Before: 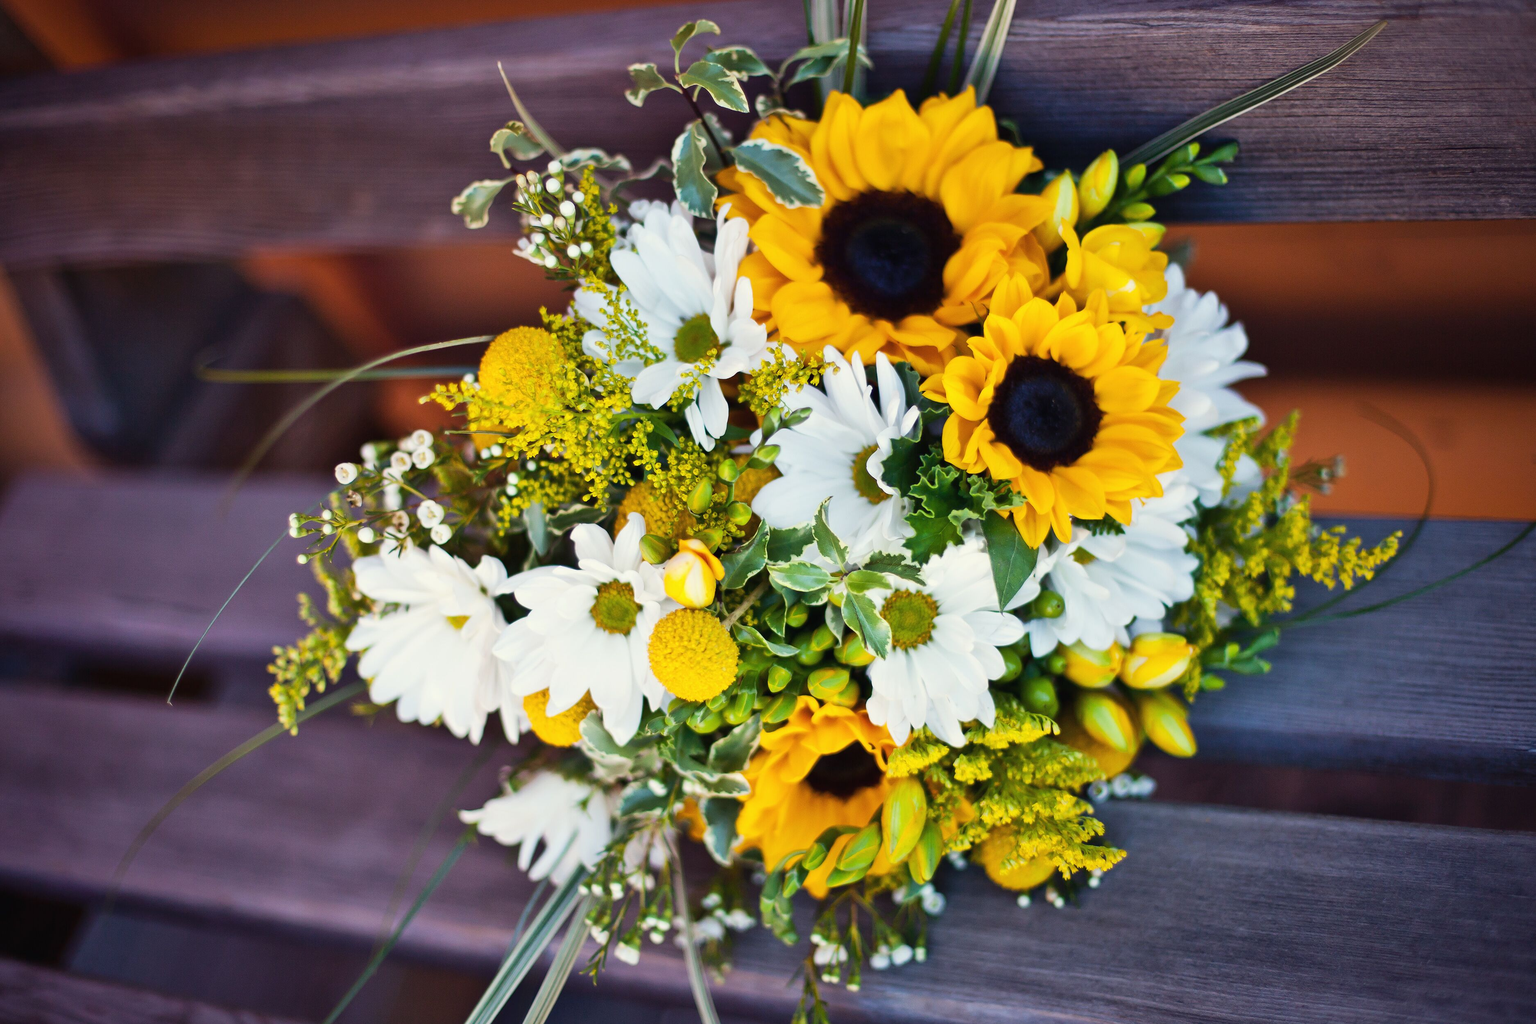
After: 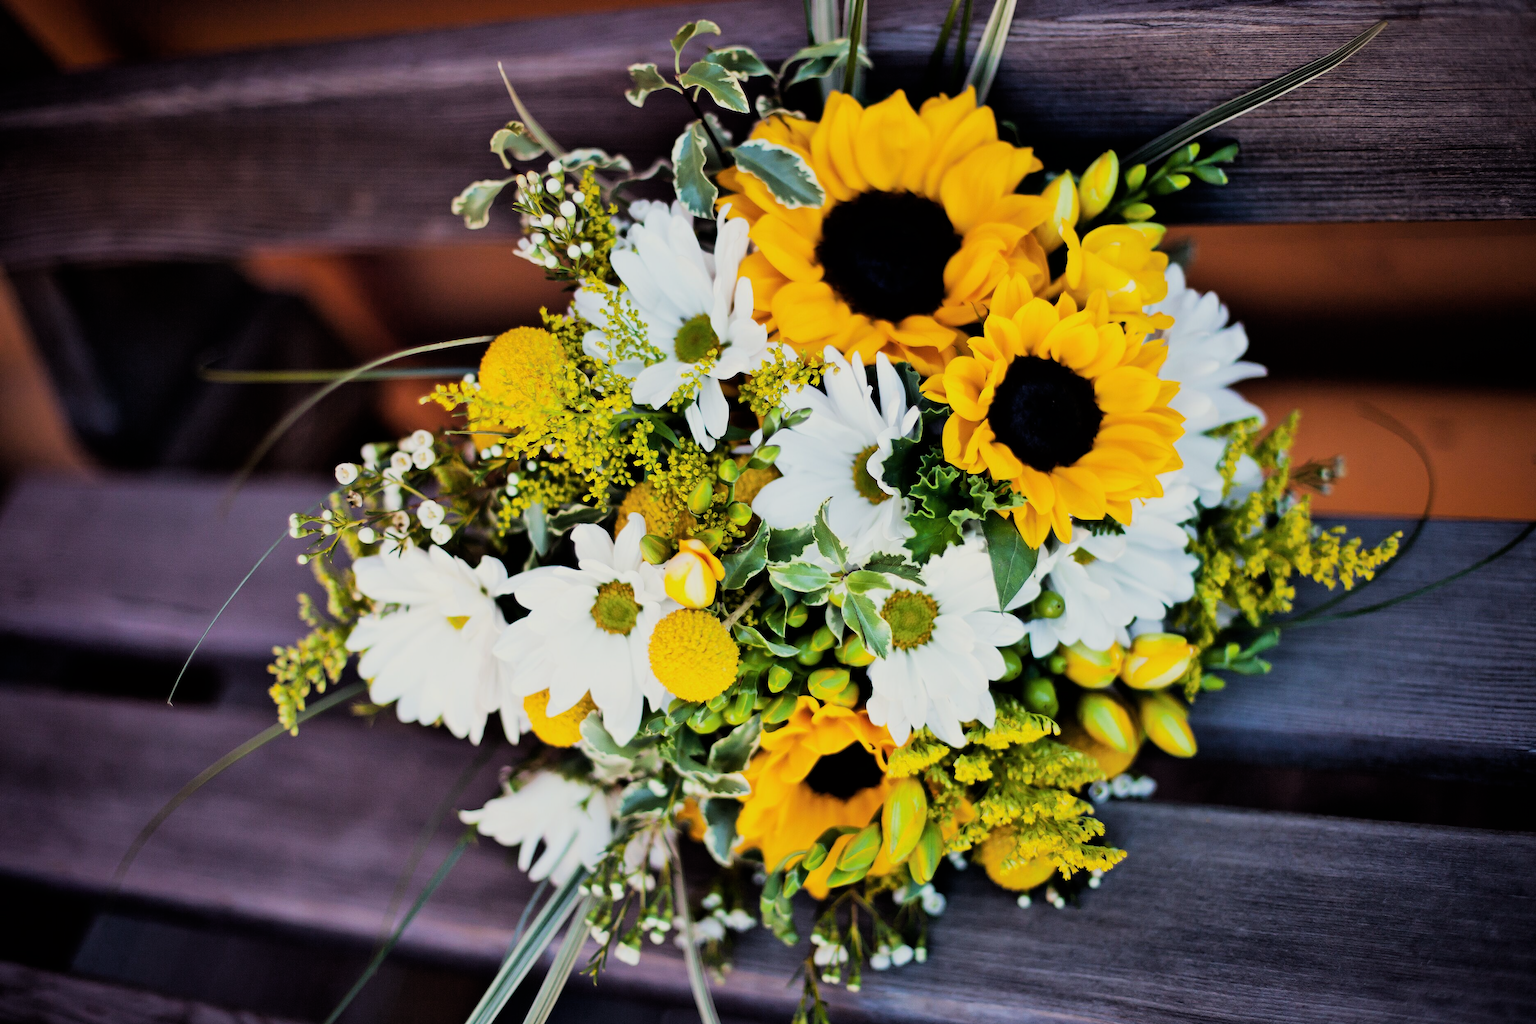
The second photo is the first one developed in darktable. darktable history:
filmic rgb: black relative exposure -5.07 EV, white relative exposure 3.98 EV, threshold 3 EV, structure ↔ texture 99.6%, hardness 2.91, contrast 1.299, highlights saturation mix -10.83%, enable highlight reconstruction true
